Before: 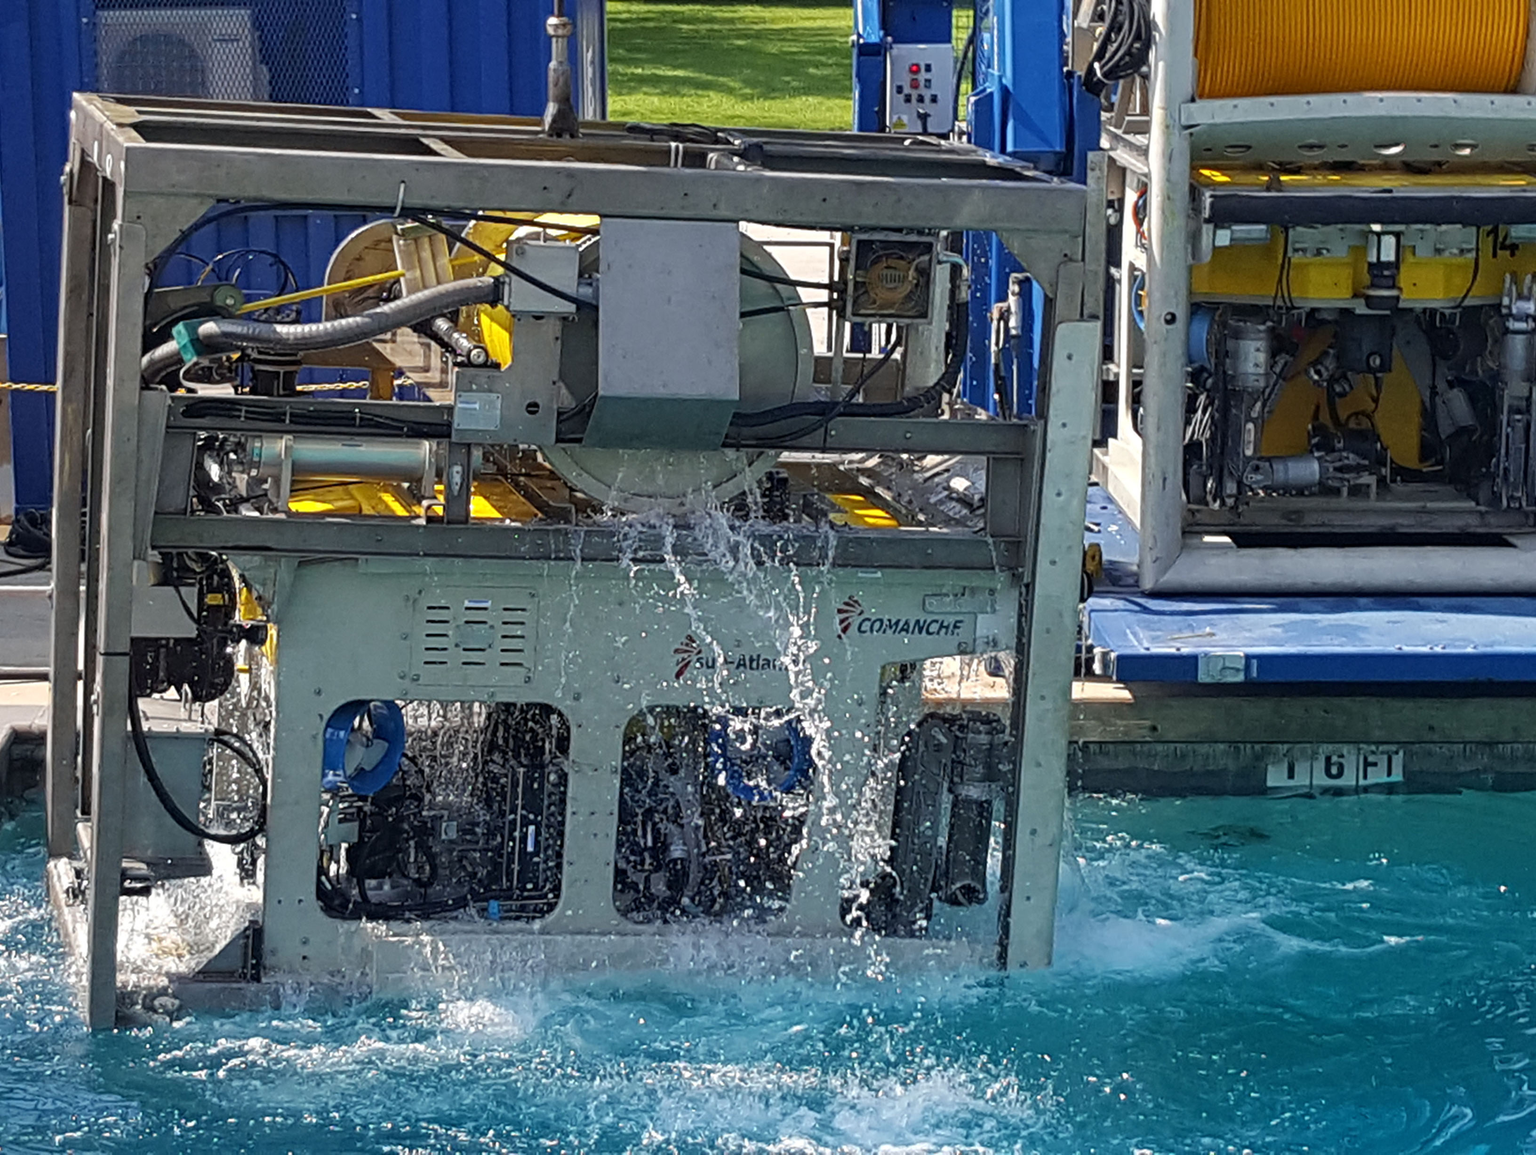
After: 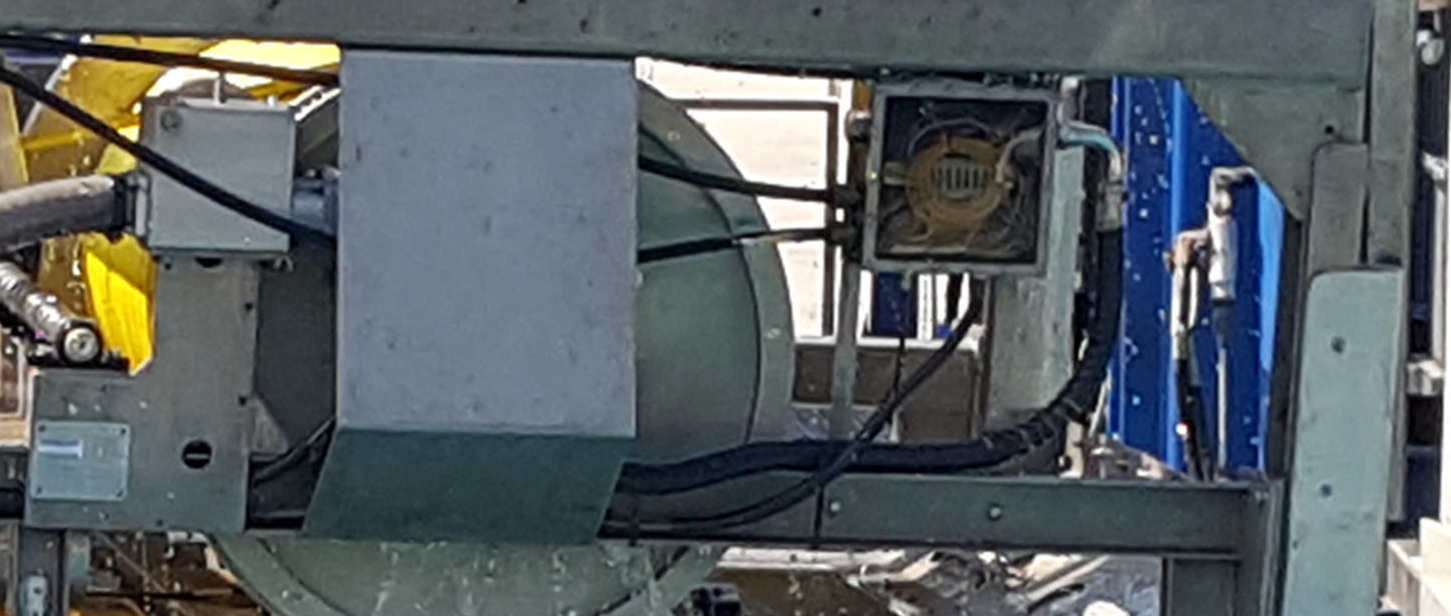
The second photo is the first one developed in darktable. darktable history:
crop: left 28.662%, top 16.835%, right 26.854%, bottom 58.054%
